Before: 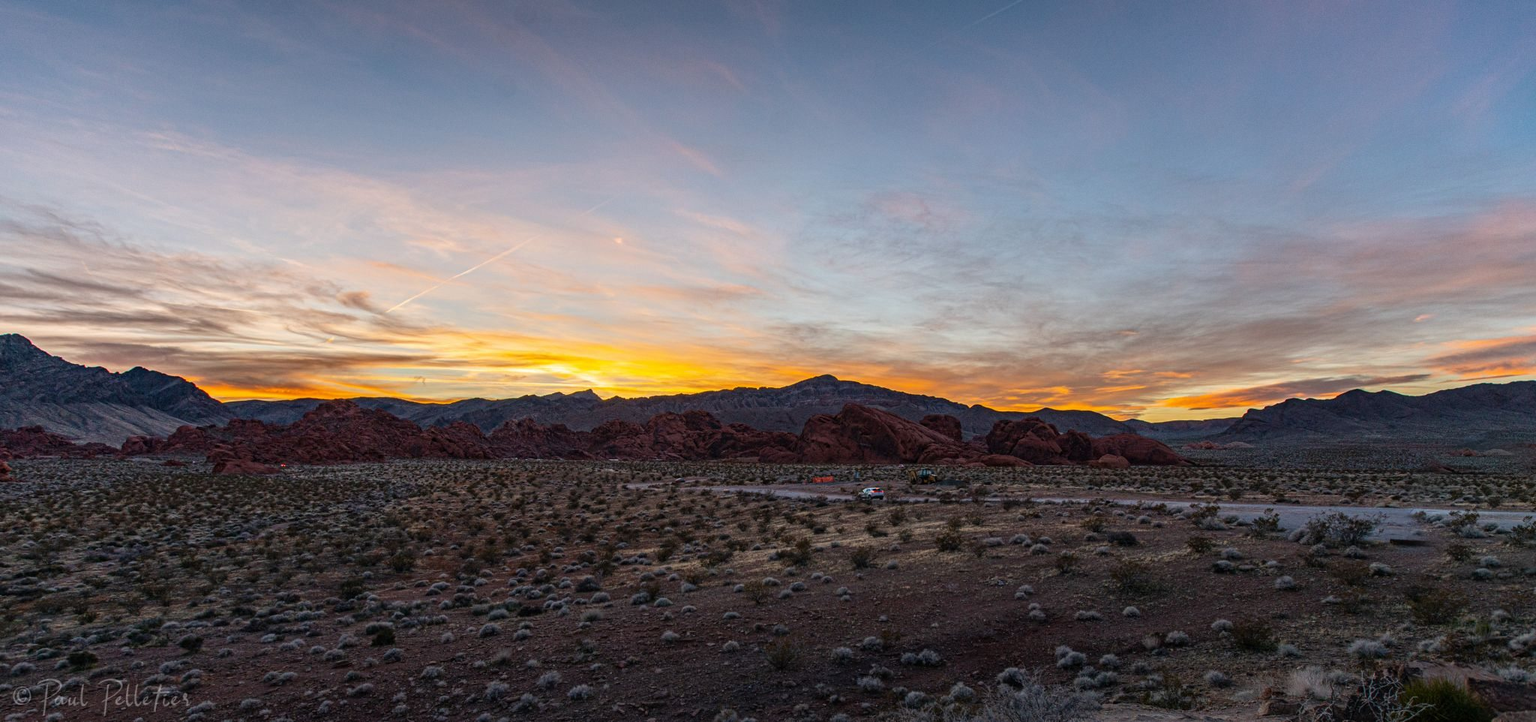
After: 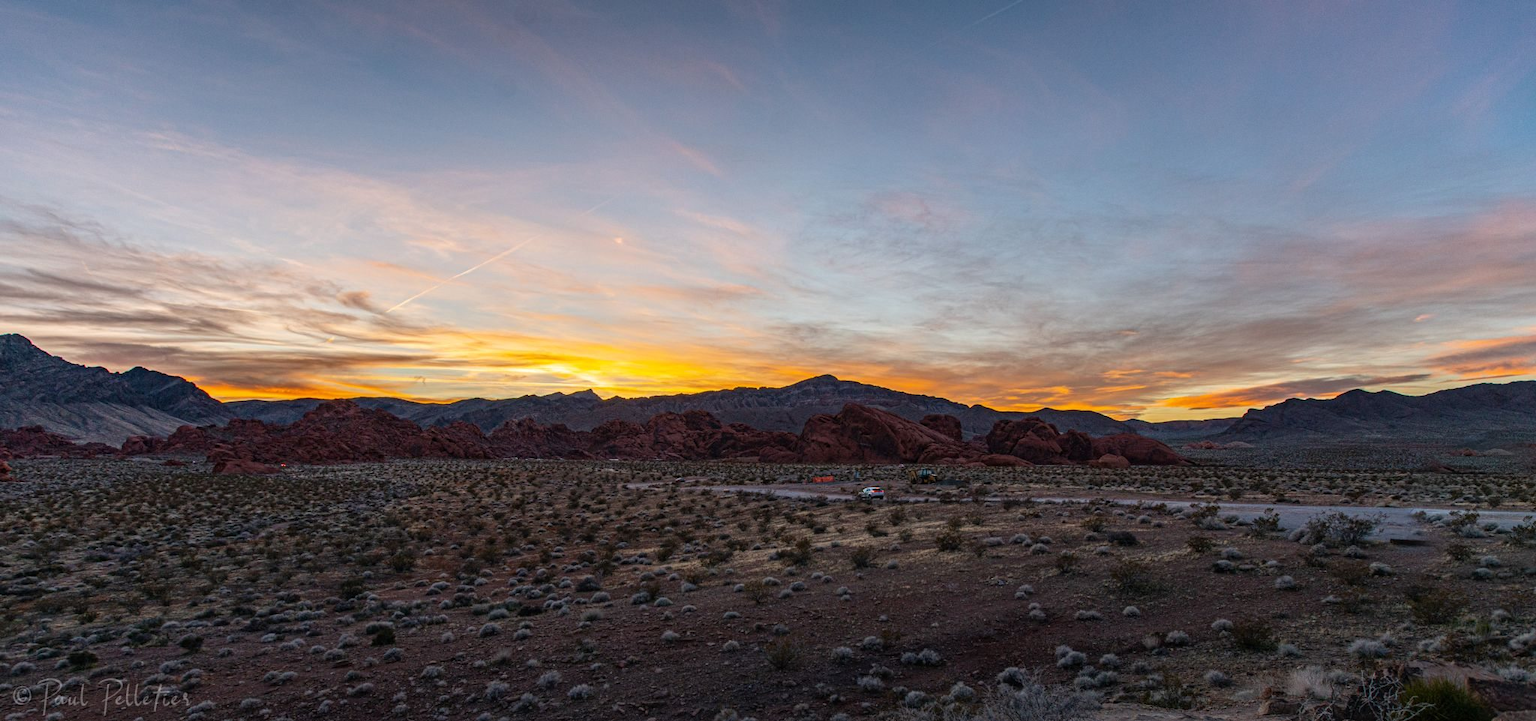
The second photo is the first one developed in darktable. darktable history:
tone equalizer: mask exposure compensation -0.505 EV
